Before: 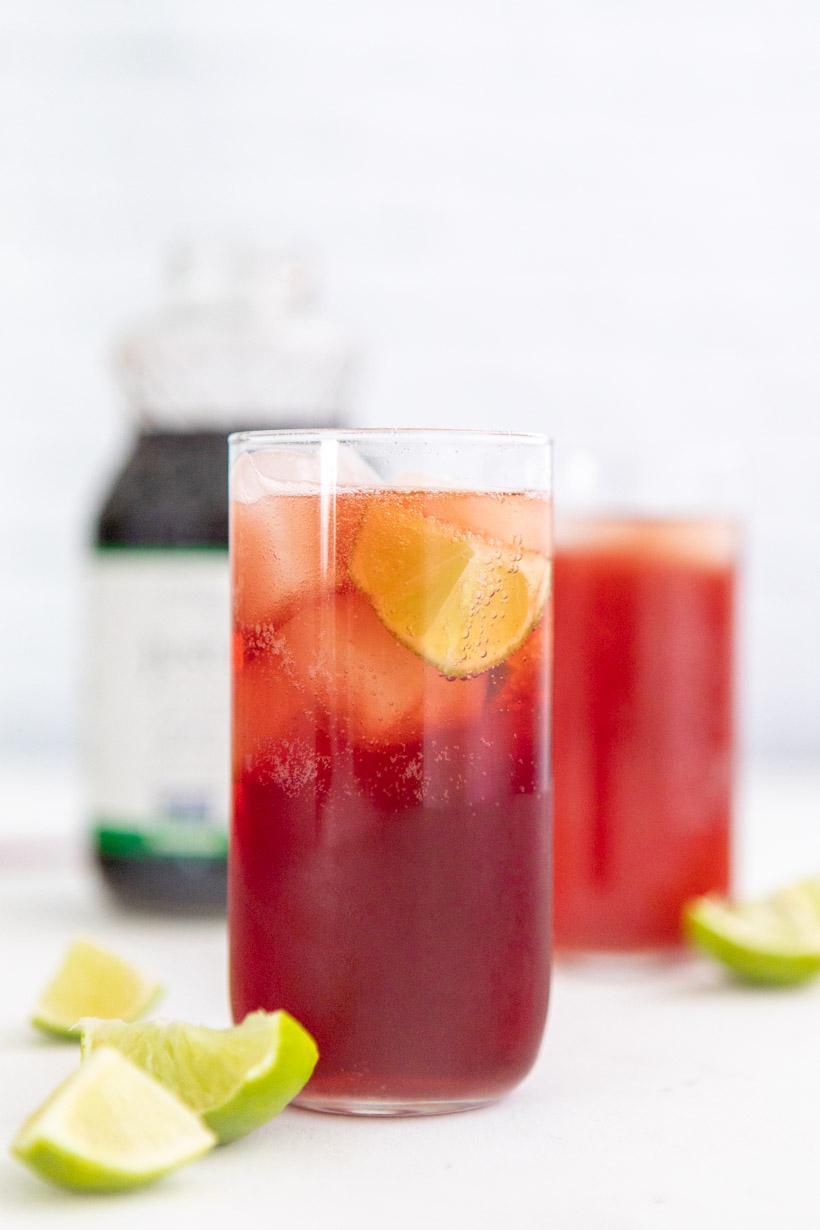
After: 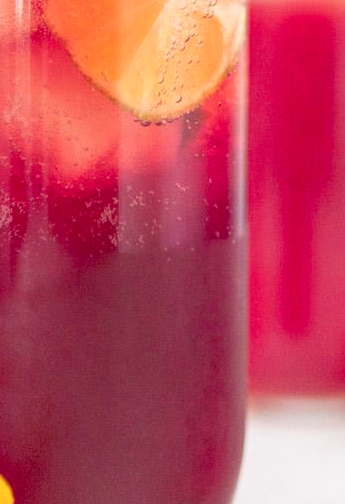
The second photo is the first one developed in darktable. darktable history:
crop: left 37.221%, top 45.169%, right 20.63%, bottom 13.777%
contrast brightness saturation: saturation -0.05
color zones: curves: ch1 [(0.263, 0.53) (0.376, 0.287) (0.487, 0.512) (0.748, 0.547) (1, 0.513)]; ch2 [(0.262, 0.45) (0.751, 0.477)], mix 31.98%
